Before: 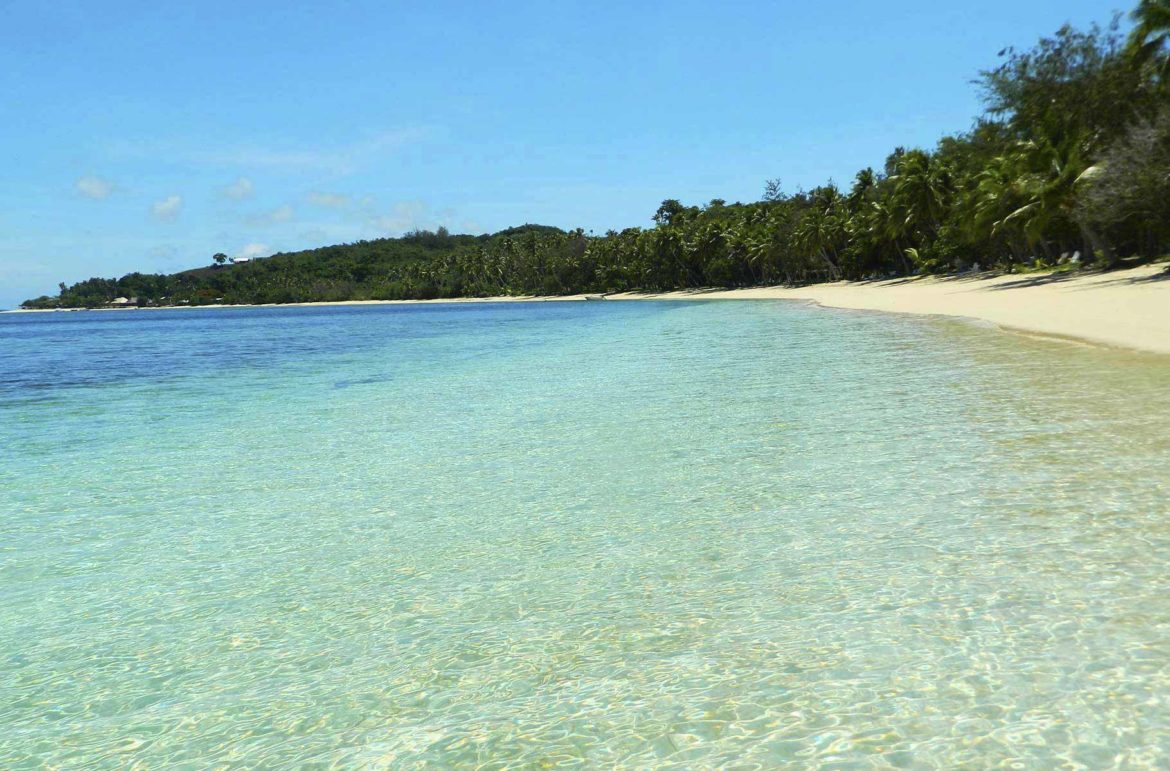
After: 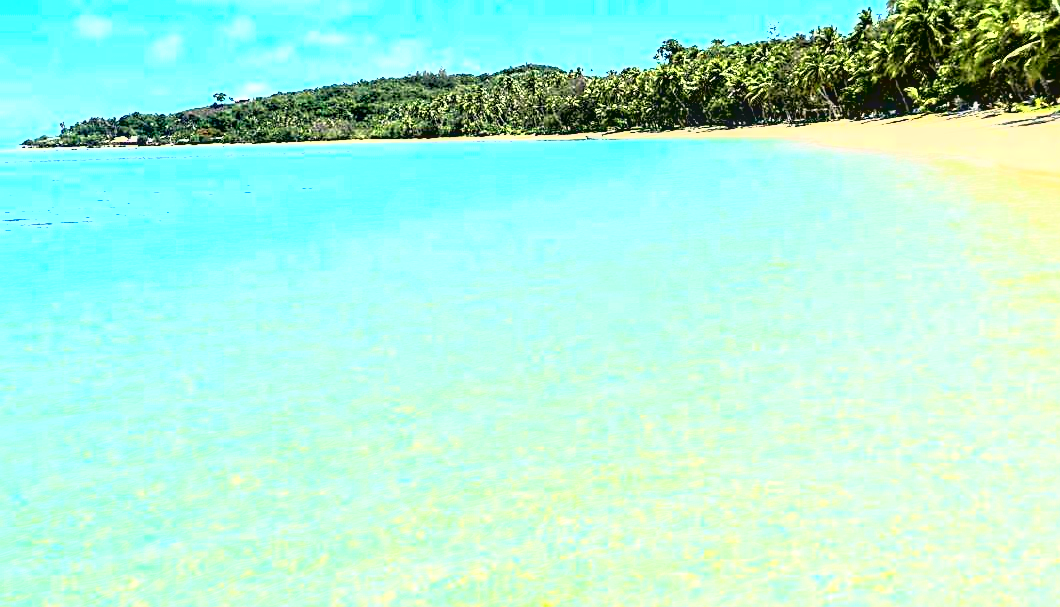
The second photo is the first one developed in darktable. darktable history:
exposure: exposure 1 EV, compensate highlight preservation false
local contrast: detail 130%
crop: top 20.889%, right 9.394%, bottom 0.301%
tone curve: curves: ch0 [(0, 0) (0.003, 0.01) (0.011, 0.011) (0.025, 0.008) (0.044, 0.007) (0.069, 0.006) (0.1, 0.005) (0.136, 0.015) (0.177, 0.094) (0.224, 0.241) (0.277, 0.369) (0.335, 0.5) (0.399, 0.648) (0.468, 0.811) (0.543, 0.975) (0.623, 0.989) (0.709, 0.989) (0.801, 0.99) (0.898, 0.99) (1, 1)], color space Lab, independent channels, preserve colors none
color correction: highlights a* 3.41, highlights b* 1.94, saturation 1.23
sharpen: on, module defaults
